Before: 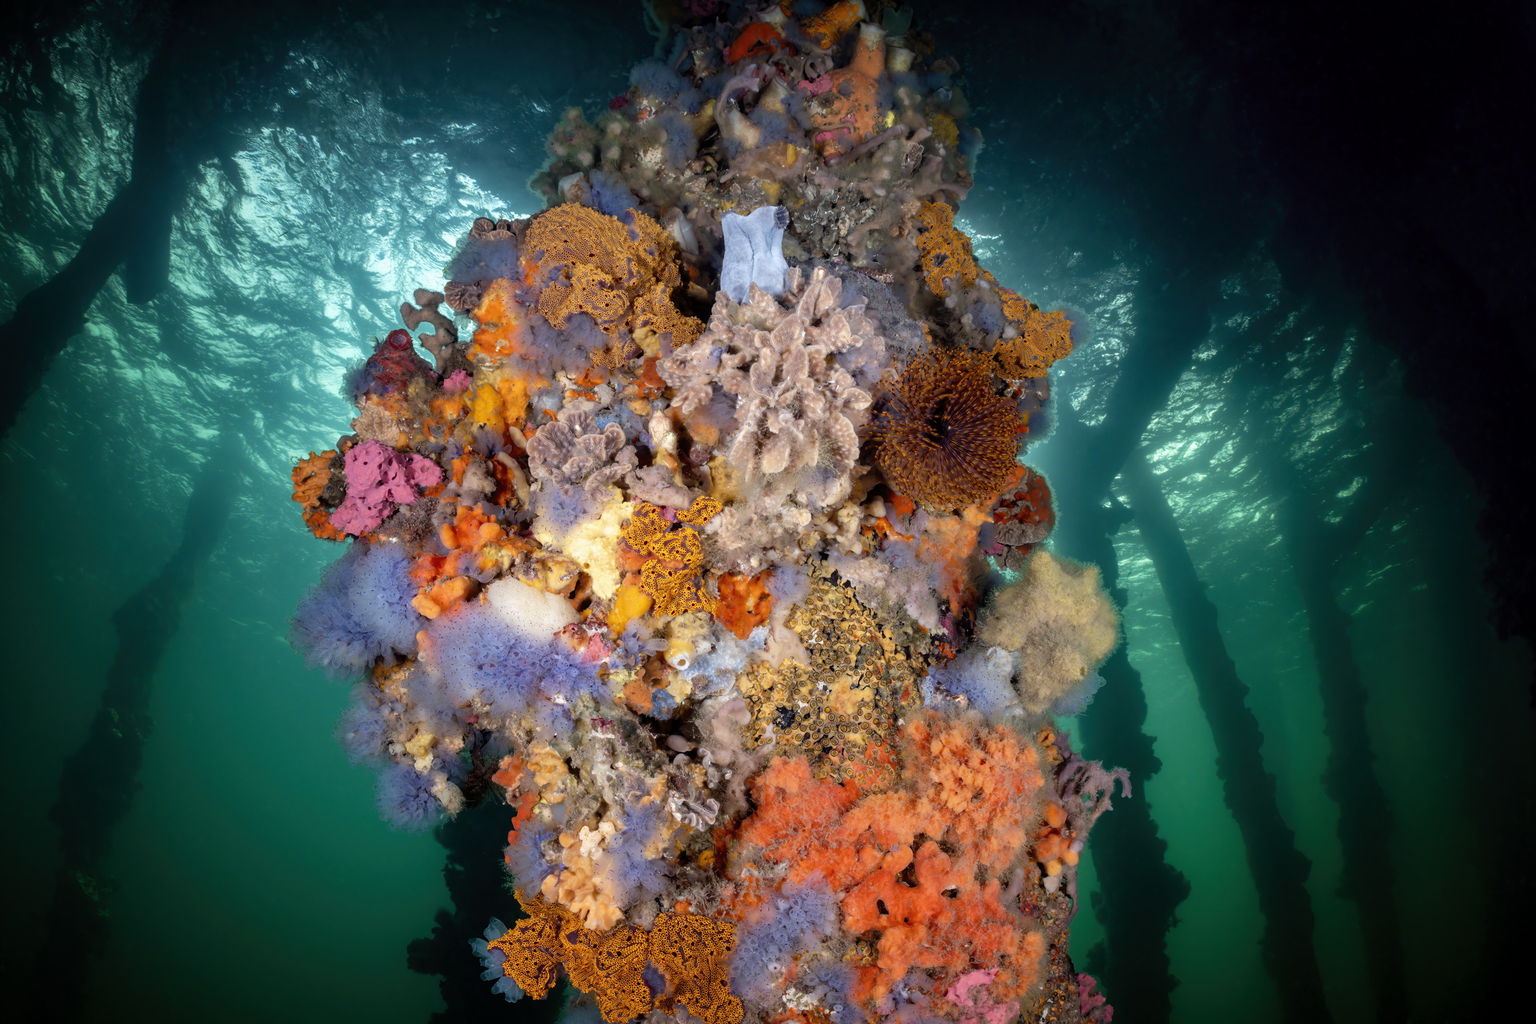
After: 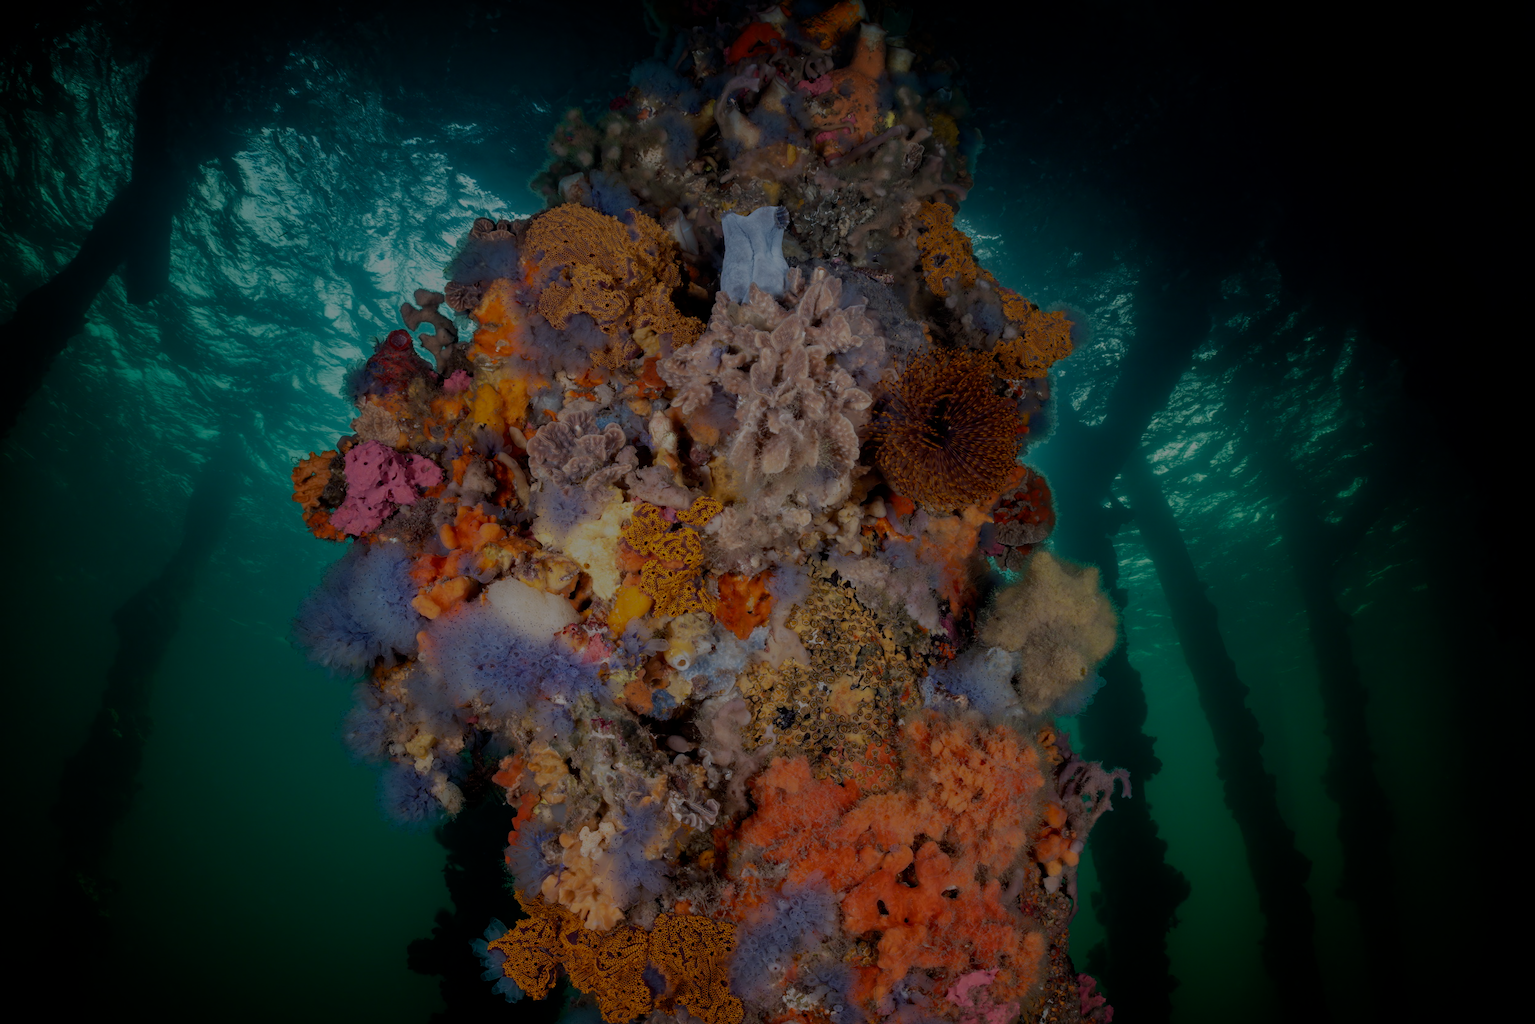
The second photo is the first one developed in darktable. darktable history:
exposure: exposure -1.917 EV, compensate highlight preservation false
